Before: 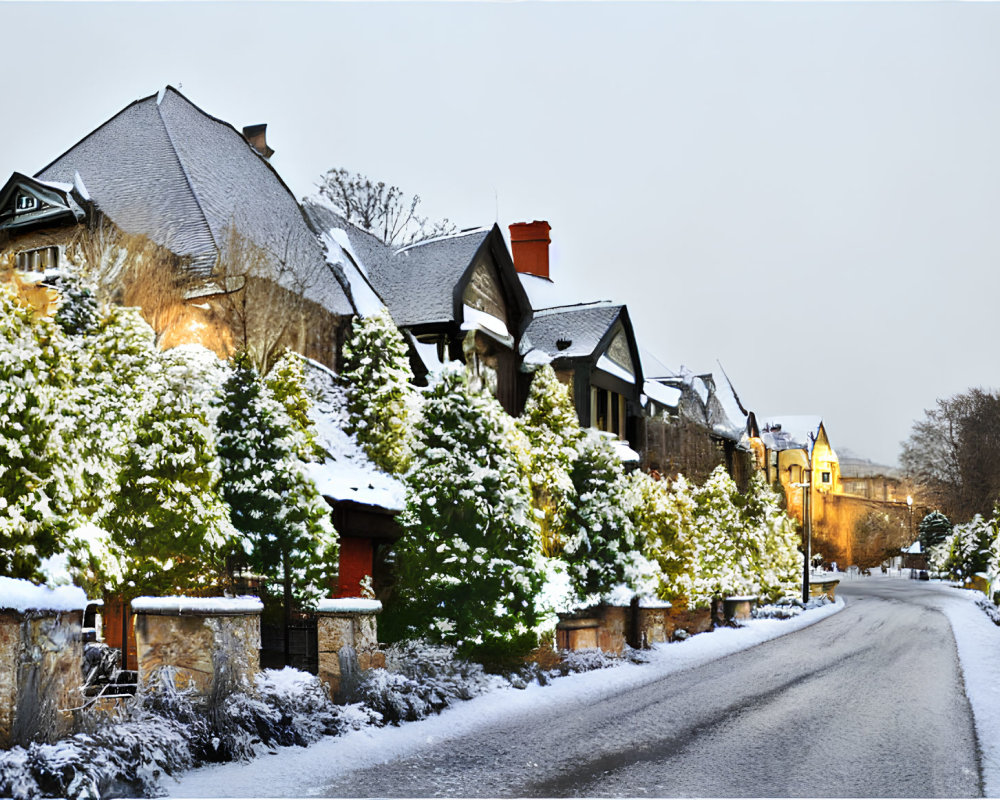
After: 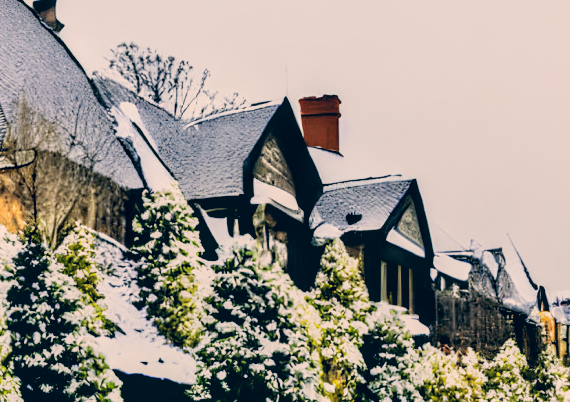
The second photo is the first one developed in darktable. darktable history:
crop: left 21.093%, top 15.782%, right 21.813%, bottom 33.943%
color correction: highlights a* 10.36, highlights b* 13.9, shadows a* -9.79, shadows b* -14.82
local contrast: on, module defaults
filmic rgb: black relative exposure -5.06 EV, white relative exposure 3.96 EV, hardness 2.88, contrast 1.383, highlights saturation mix -30.11%, iterations of high-quality reconstruction 10
